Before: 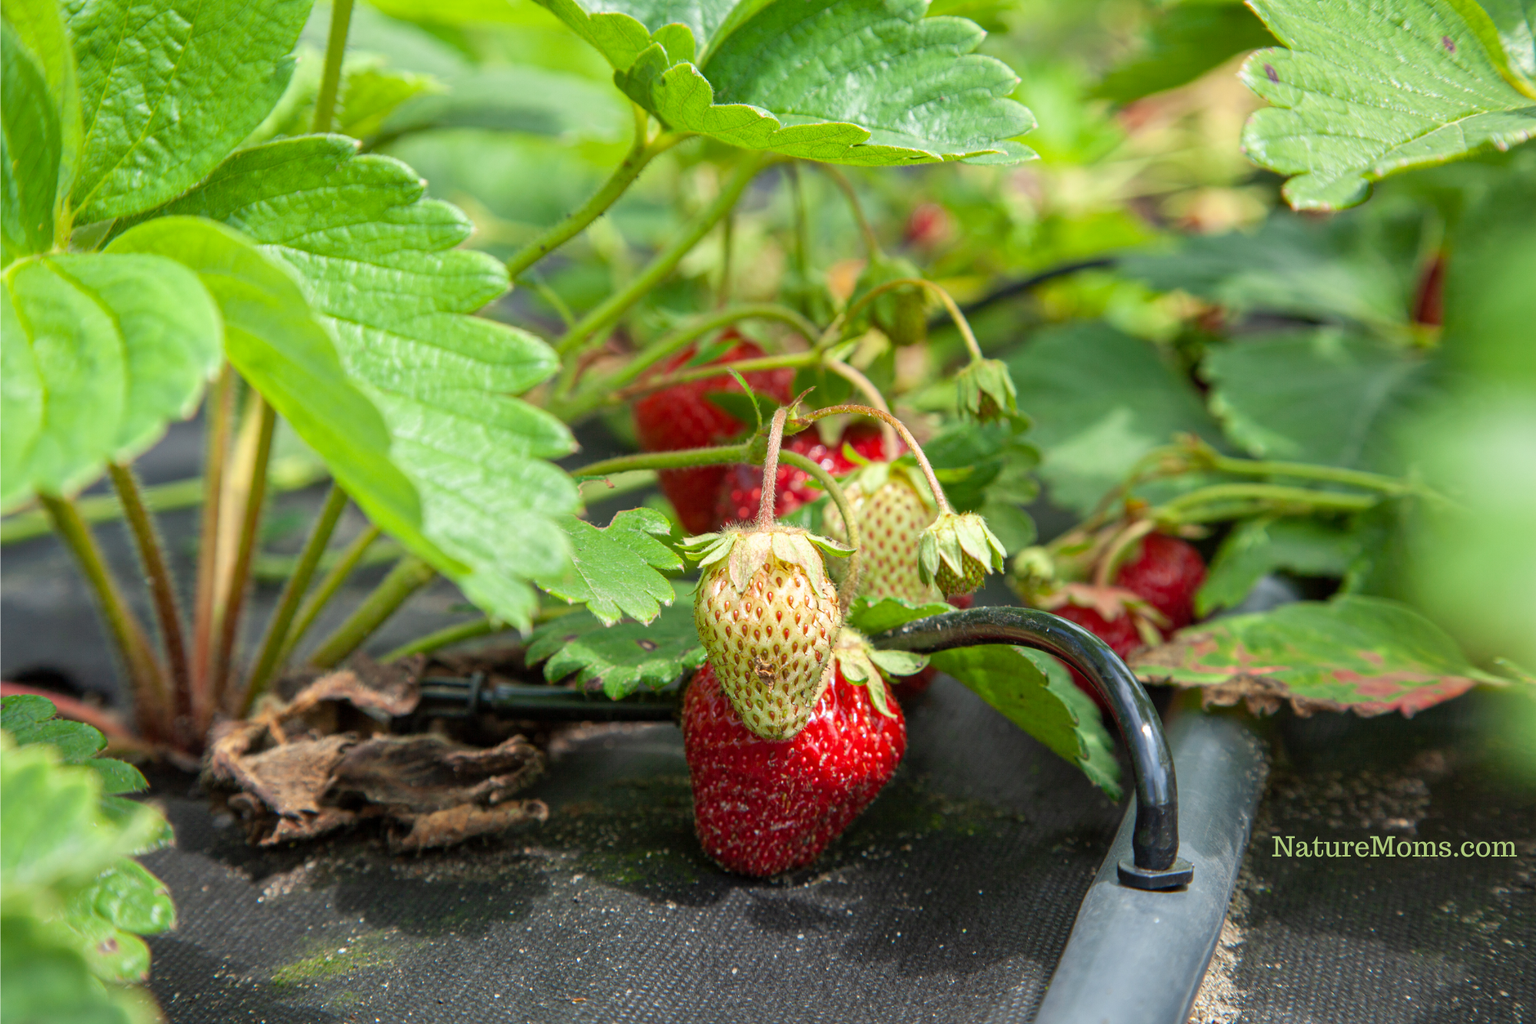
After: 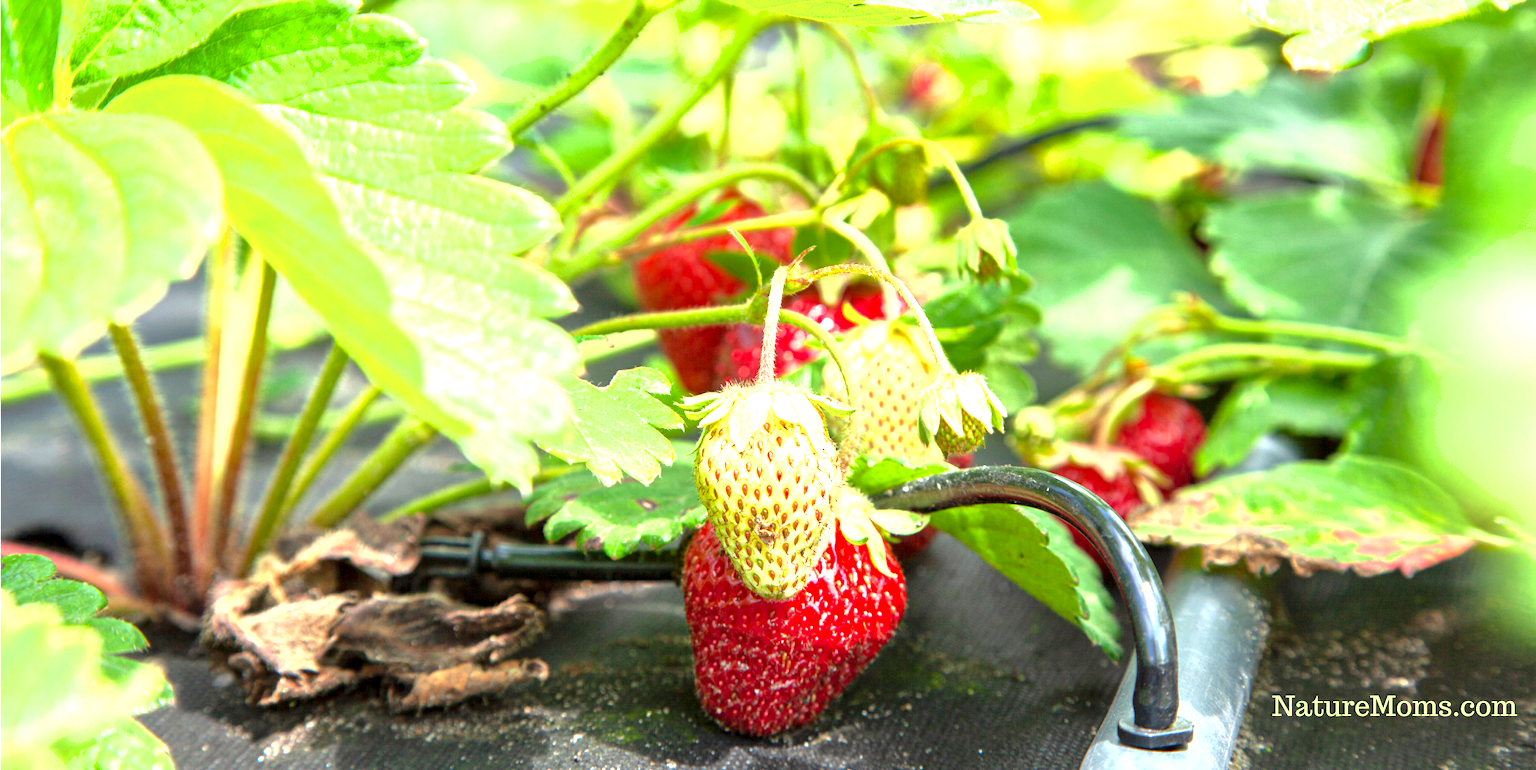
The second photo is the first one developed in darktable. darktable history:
exposure: black level correction 0.001, exposure 1.726 EV, compensate highlight preservation false
shadows and highlights: shadows -20.12, white point adjustment -1.9, highlights -34.77
crop: top 13.739%, bottom 10.951%
